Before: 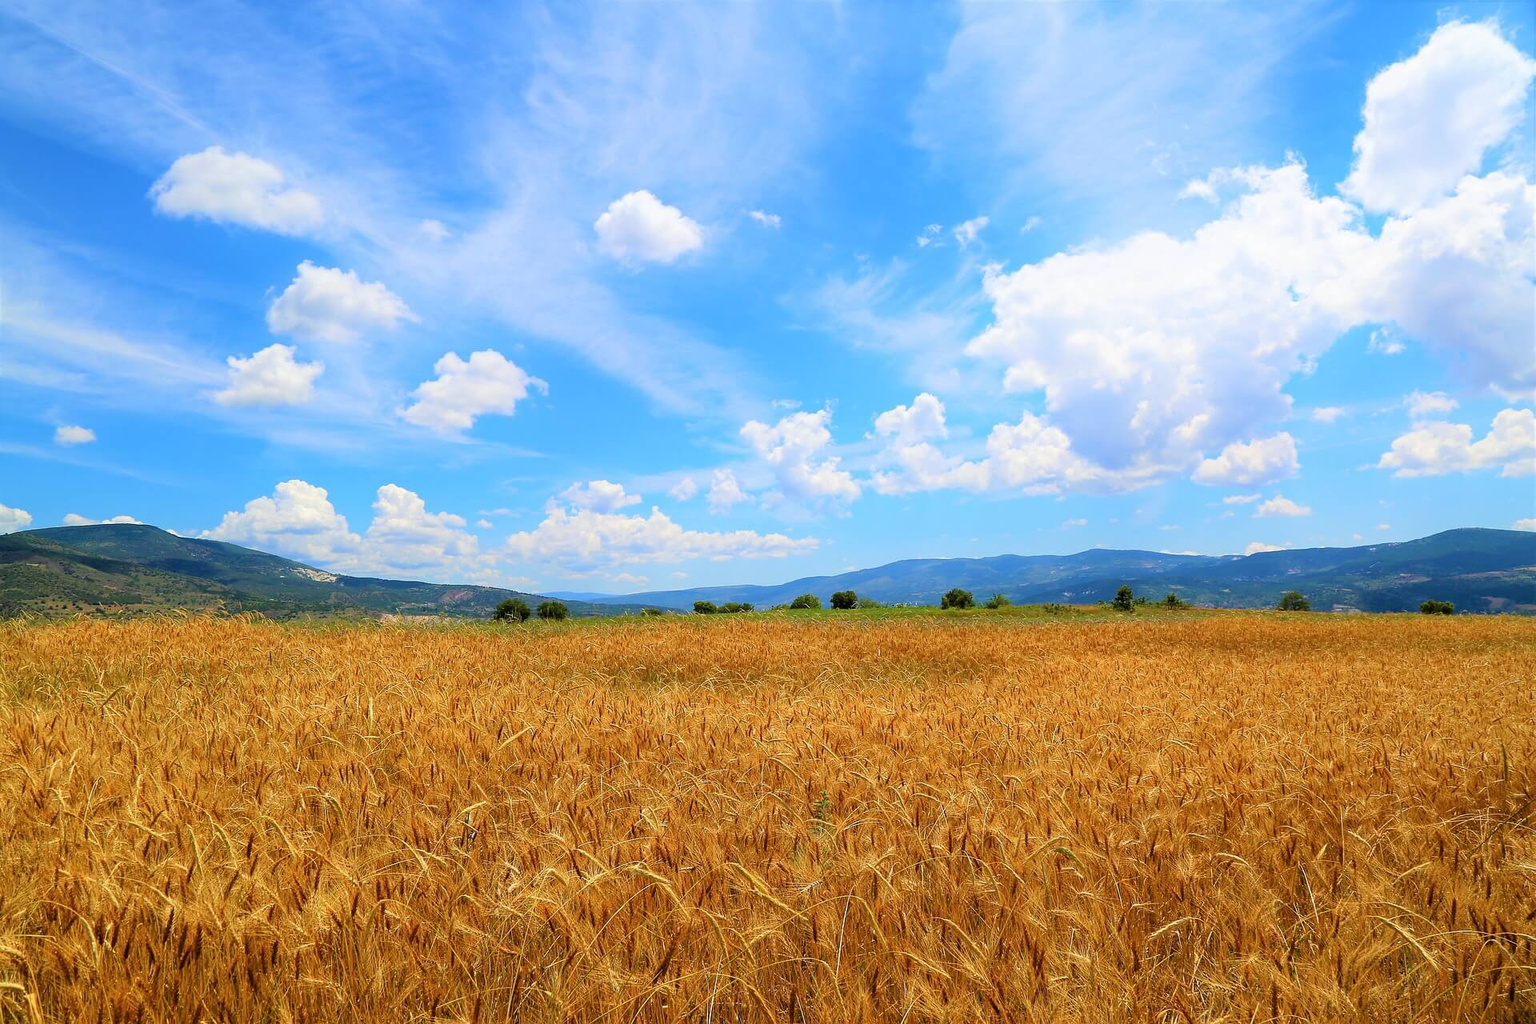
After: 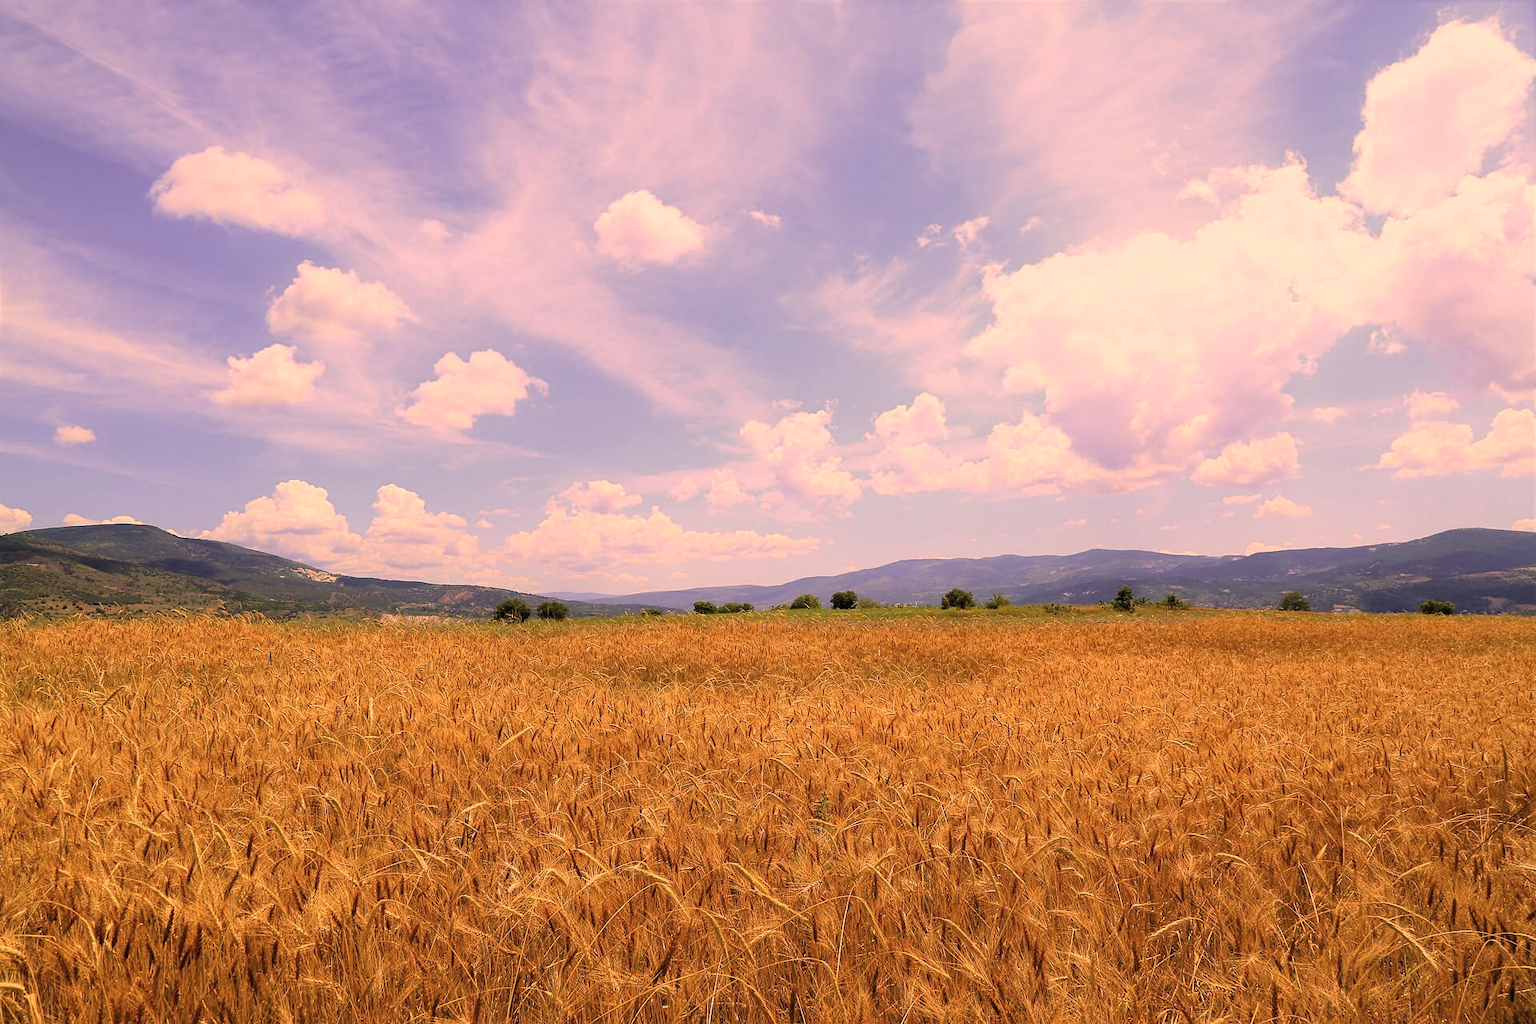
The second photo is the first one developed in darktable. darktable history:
color correction: highlights a* 39.39, highlights b* 39.7, saturation 0.689
